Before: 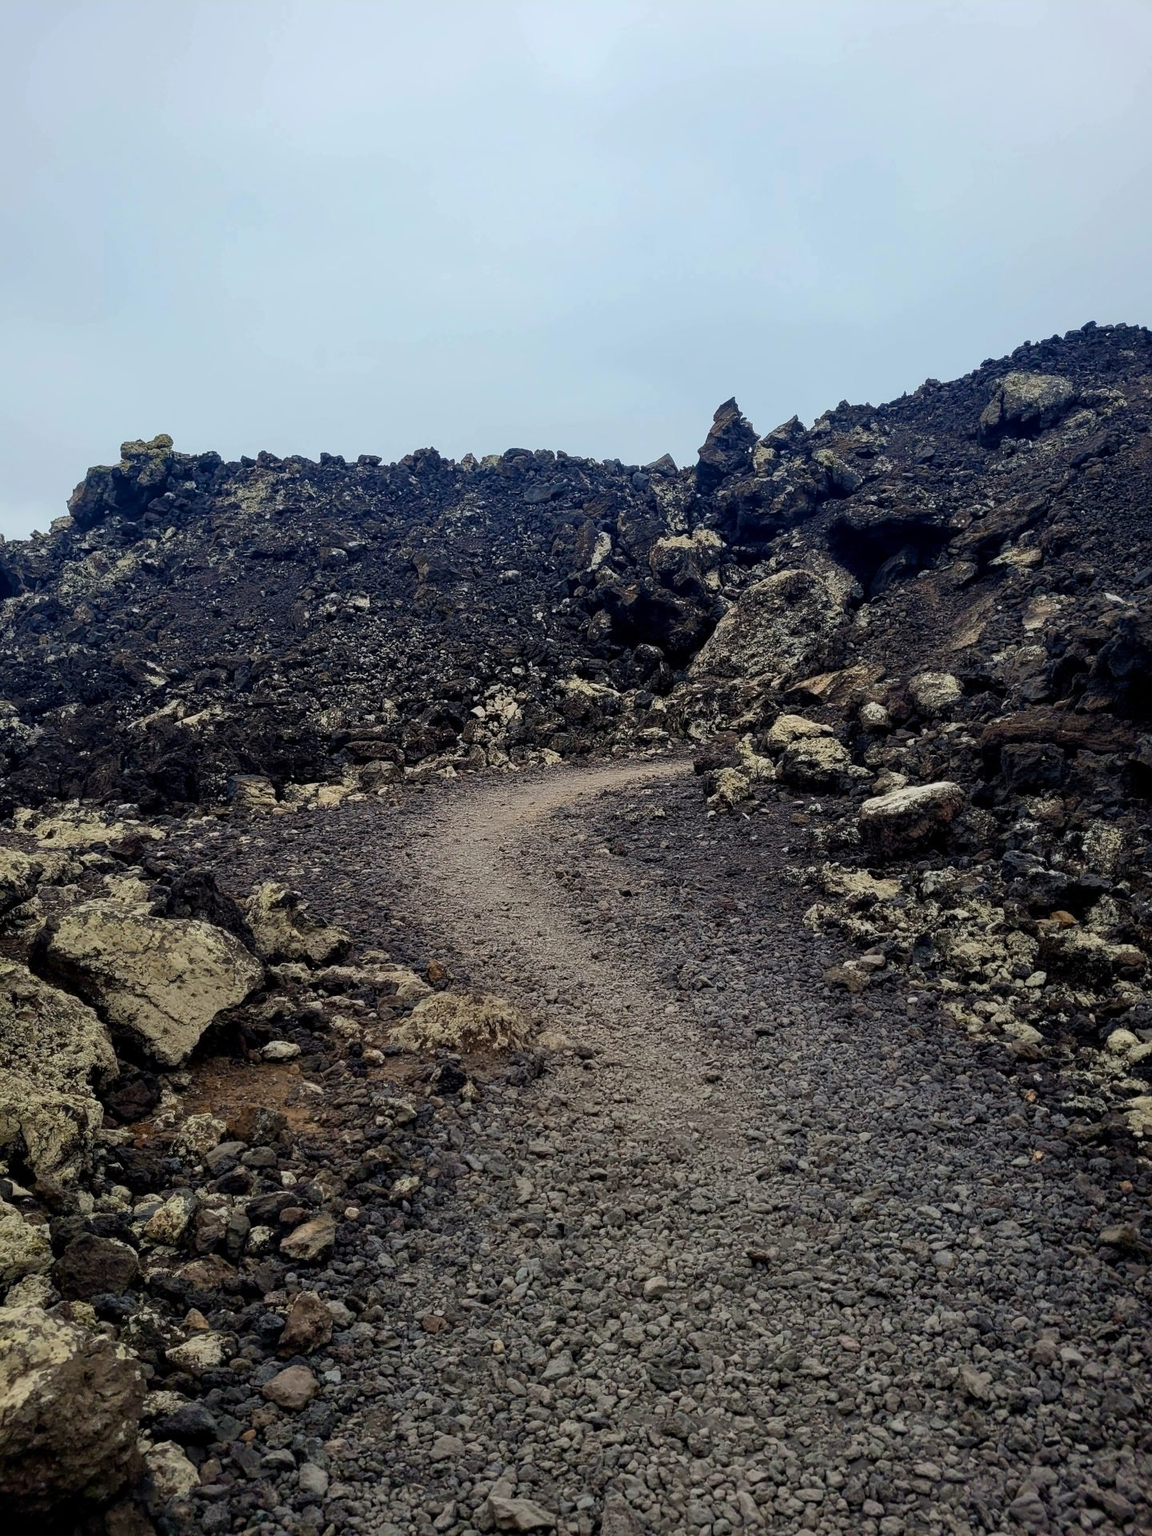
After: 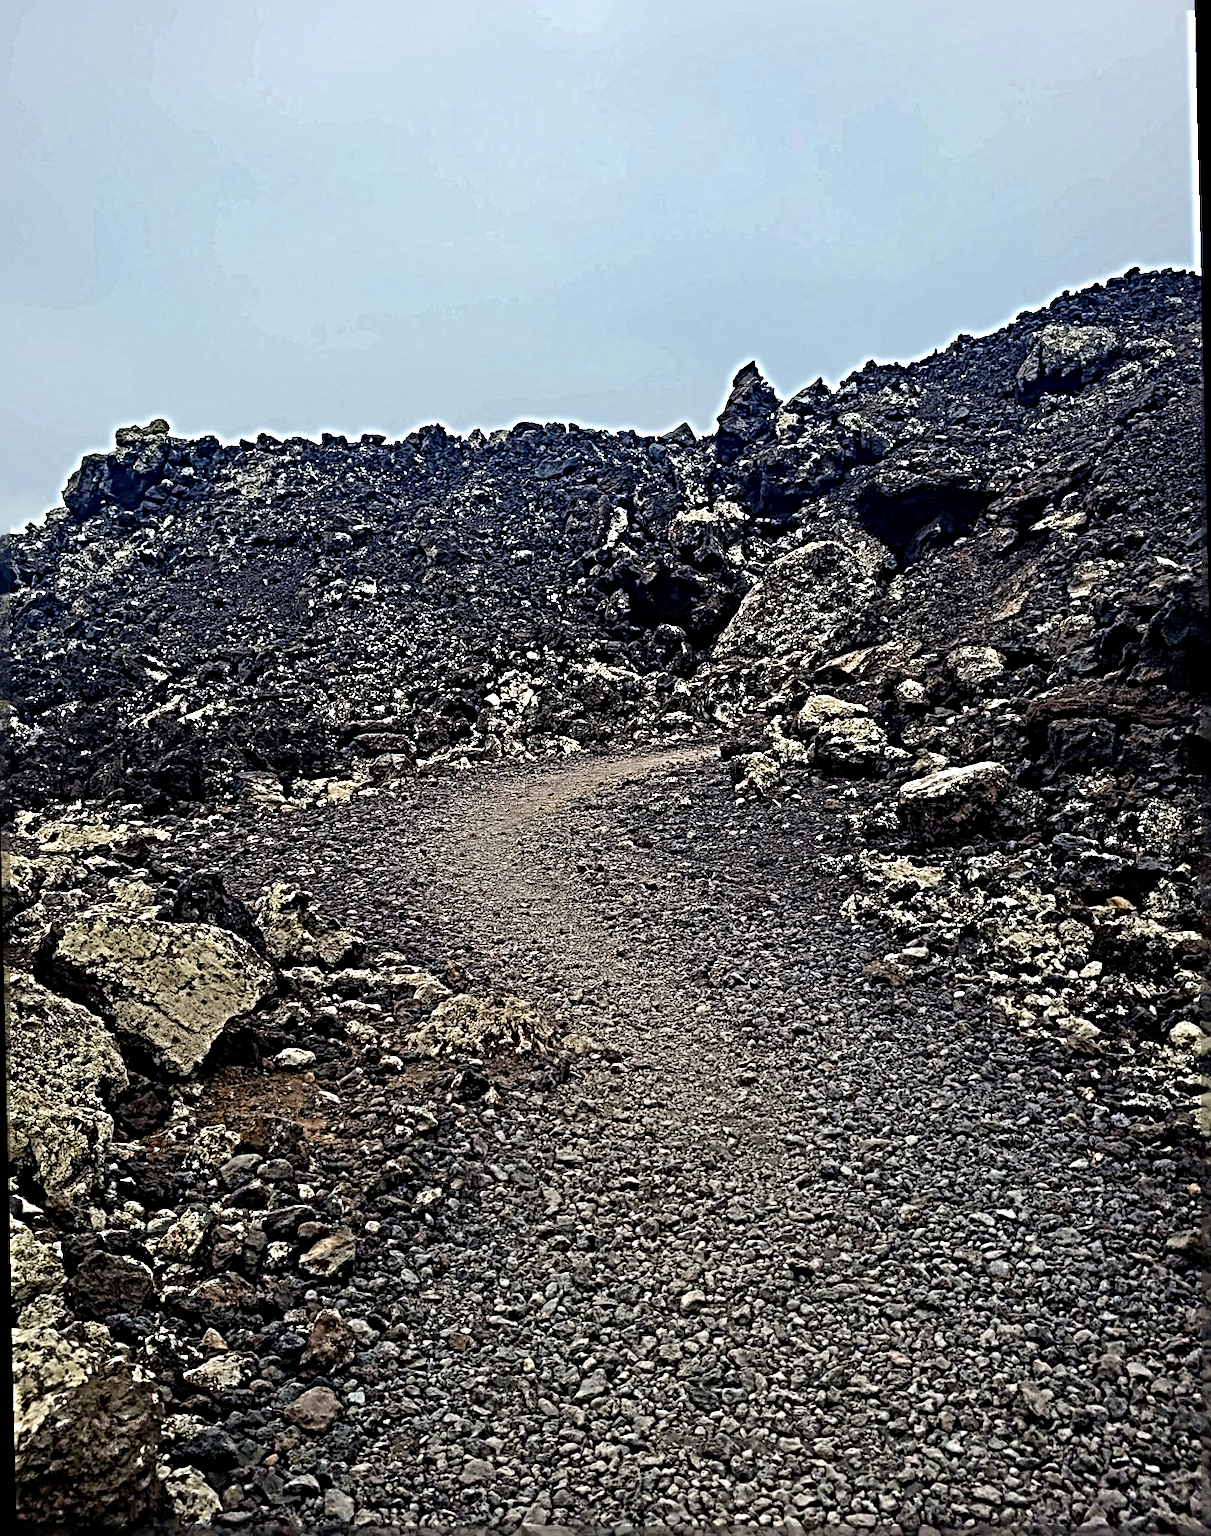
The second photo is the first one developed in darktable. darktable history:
sharpen: radius 6.3, amount 1.8, threshold 0
rotate and perspective: rotation -1.32°, lens shift (horizontal) -0.031, crop left 0.015, crop right 0.985, crop top 0.047, crop bottom 0.982
